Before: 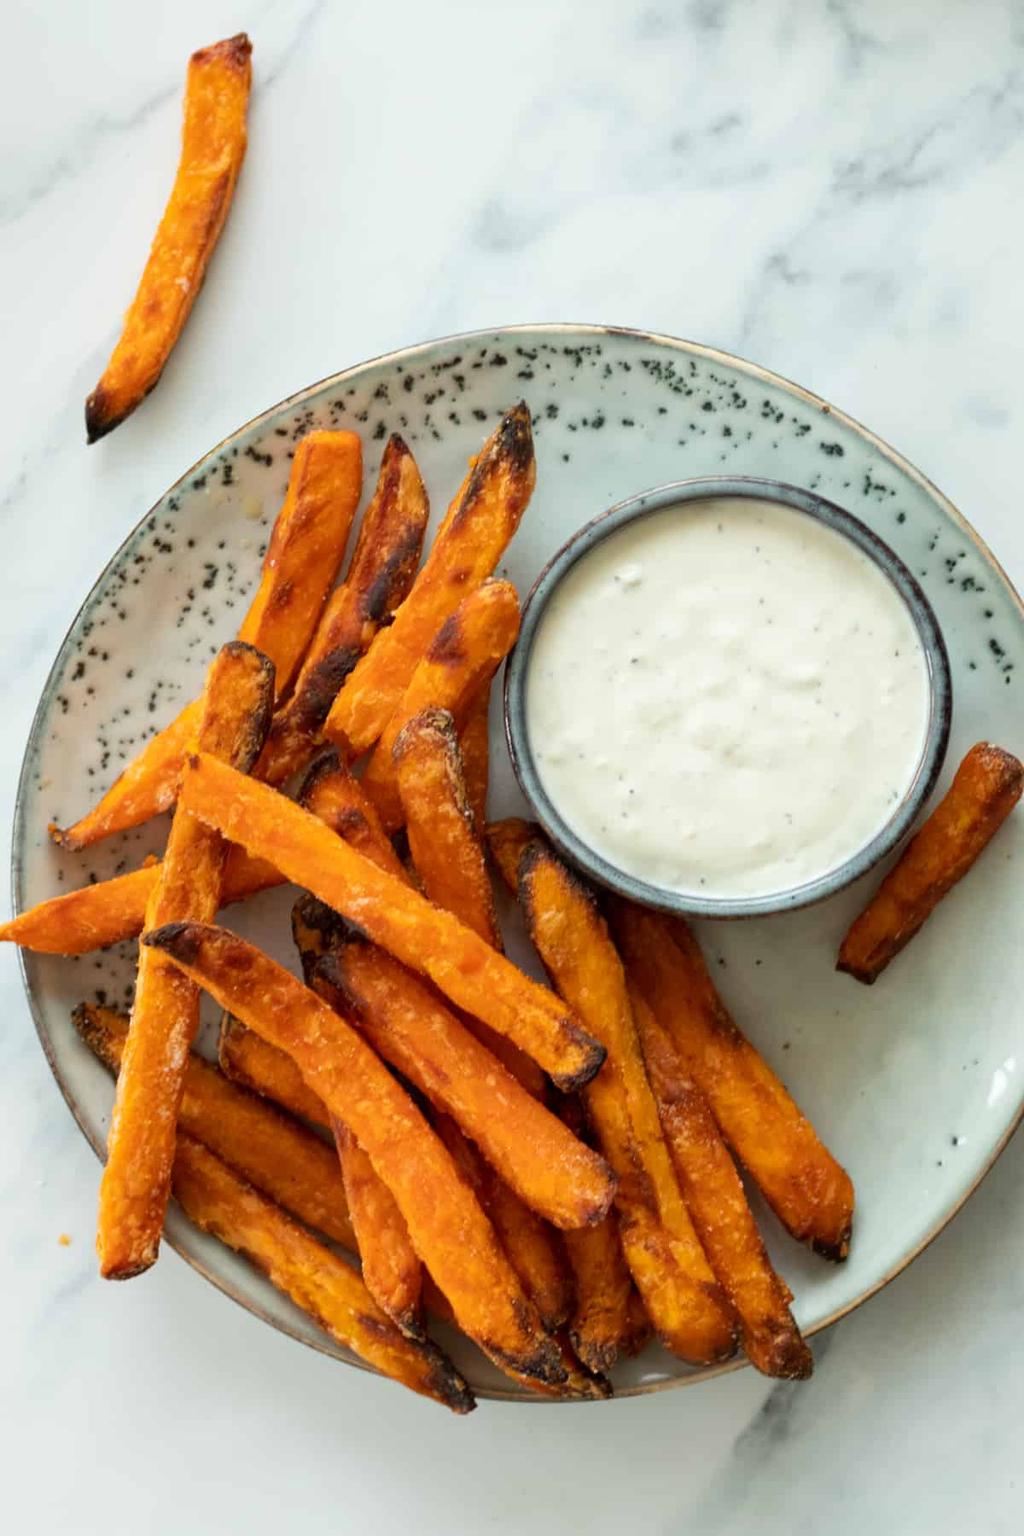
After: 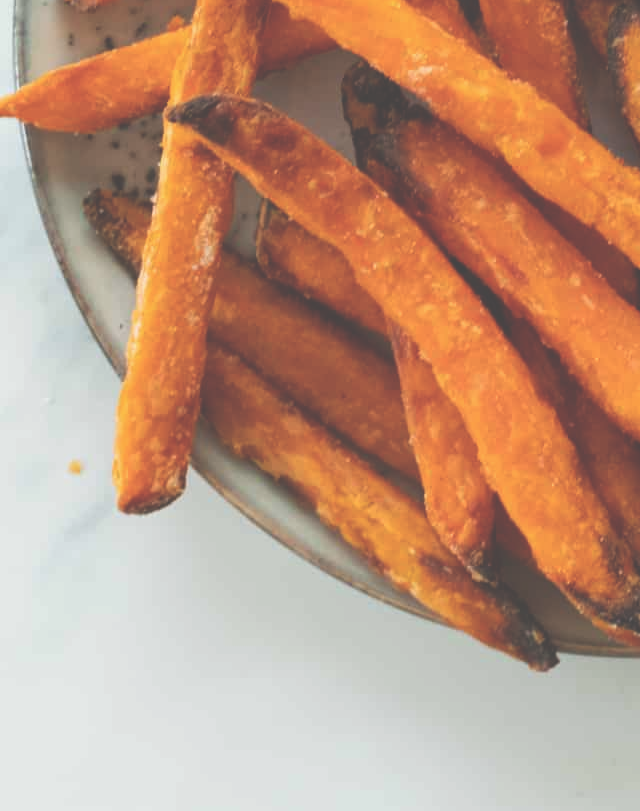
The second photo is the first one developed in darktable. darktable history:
crop and rotate: top 54.778%, right 46.61%, bottom 0.159%
exposure: black level correction -0.062, exposure -0.05 EV, compensate highlight preservation false
